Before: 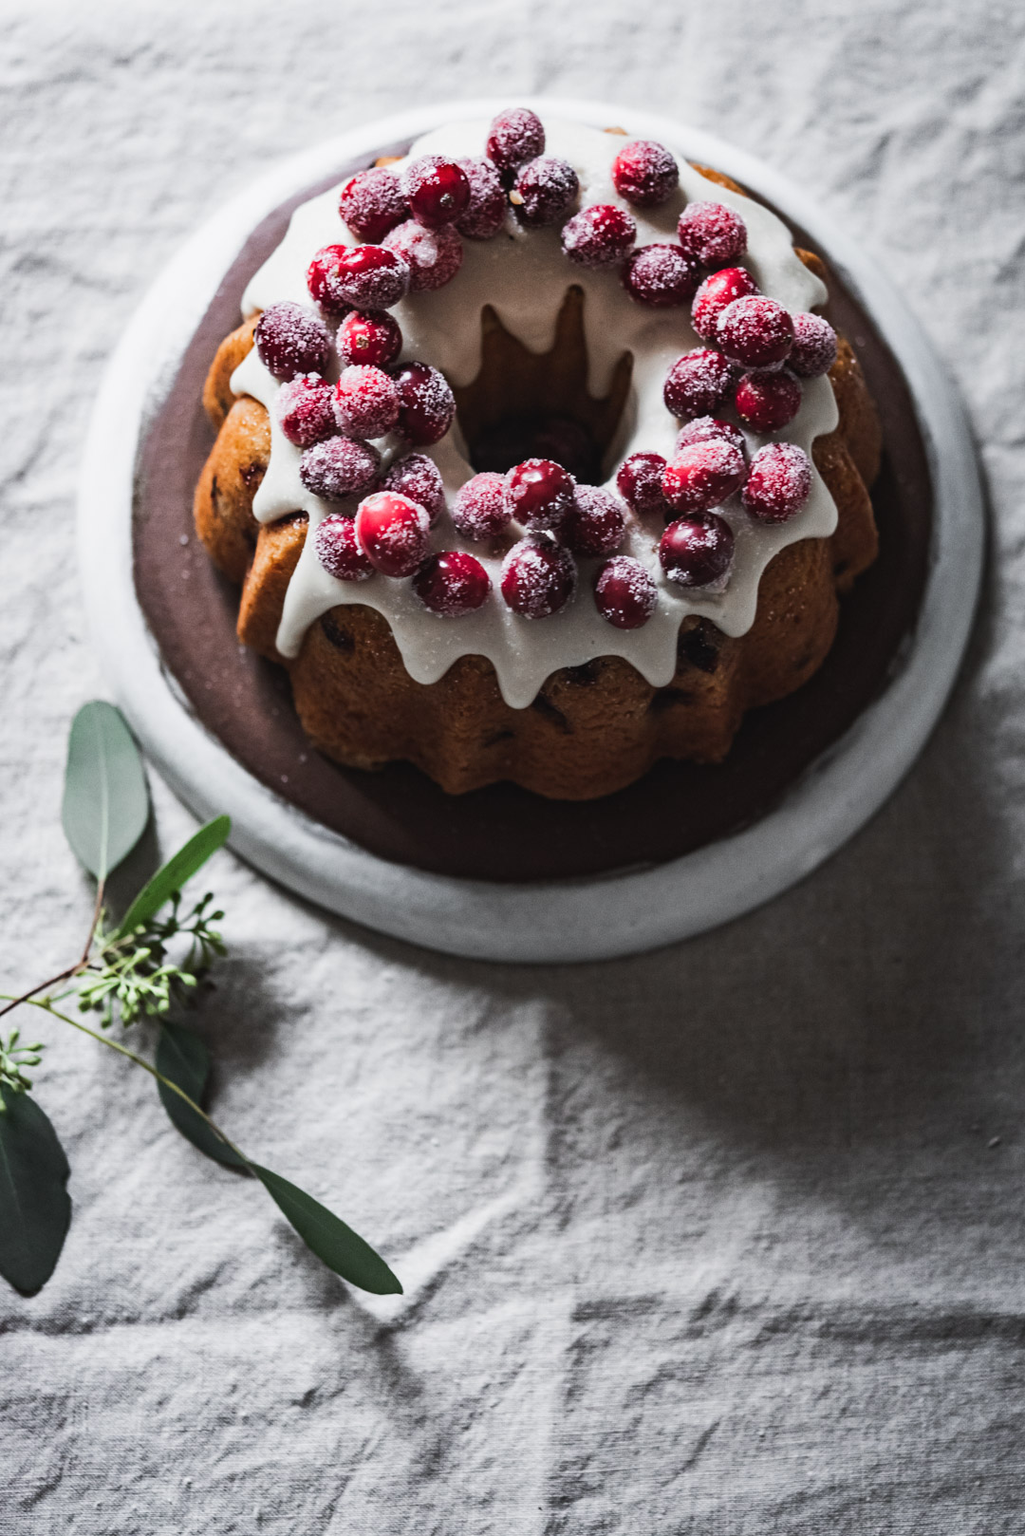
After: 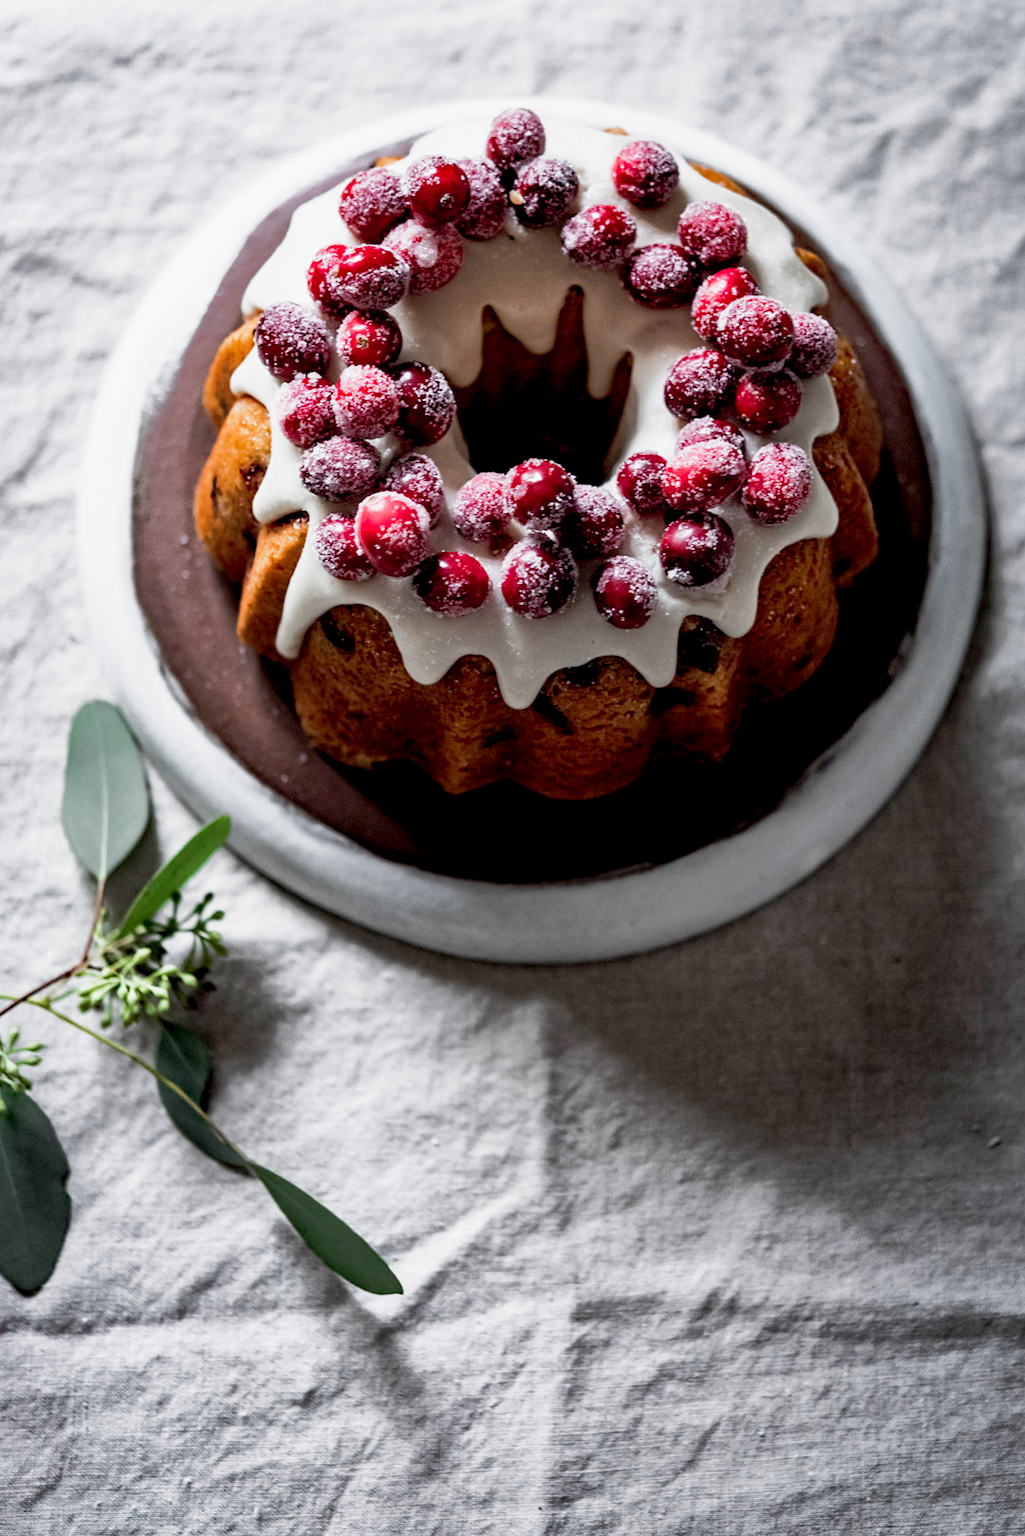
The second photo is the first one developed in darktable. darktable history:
tone curve: curves: ch0 [(0, 0) (0.003, 0.003) (0.011, 0.012) (0.025, 0.027) (0.044, 0.048) (0.069, 0.076) (0.1, 0.109) (0.136, 0.148) (0.177, 0.194) (0.224, 0.245) (0.277, 0.303) (0.335, 0.366) (0.399, 0.436) (0.468, 0.511) (0.543, 0.593) (0.623, 0.681) (0.709, 0.775) (0.801, 0.875) (0.898, 0.954) (1, 1)], preserve colors none
exposure: black level correction 0.011, compensate highlight preservation false
shadows and highlights: on, module defaults
